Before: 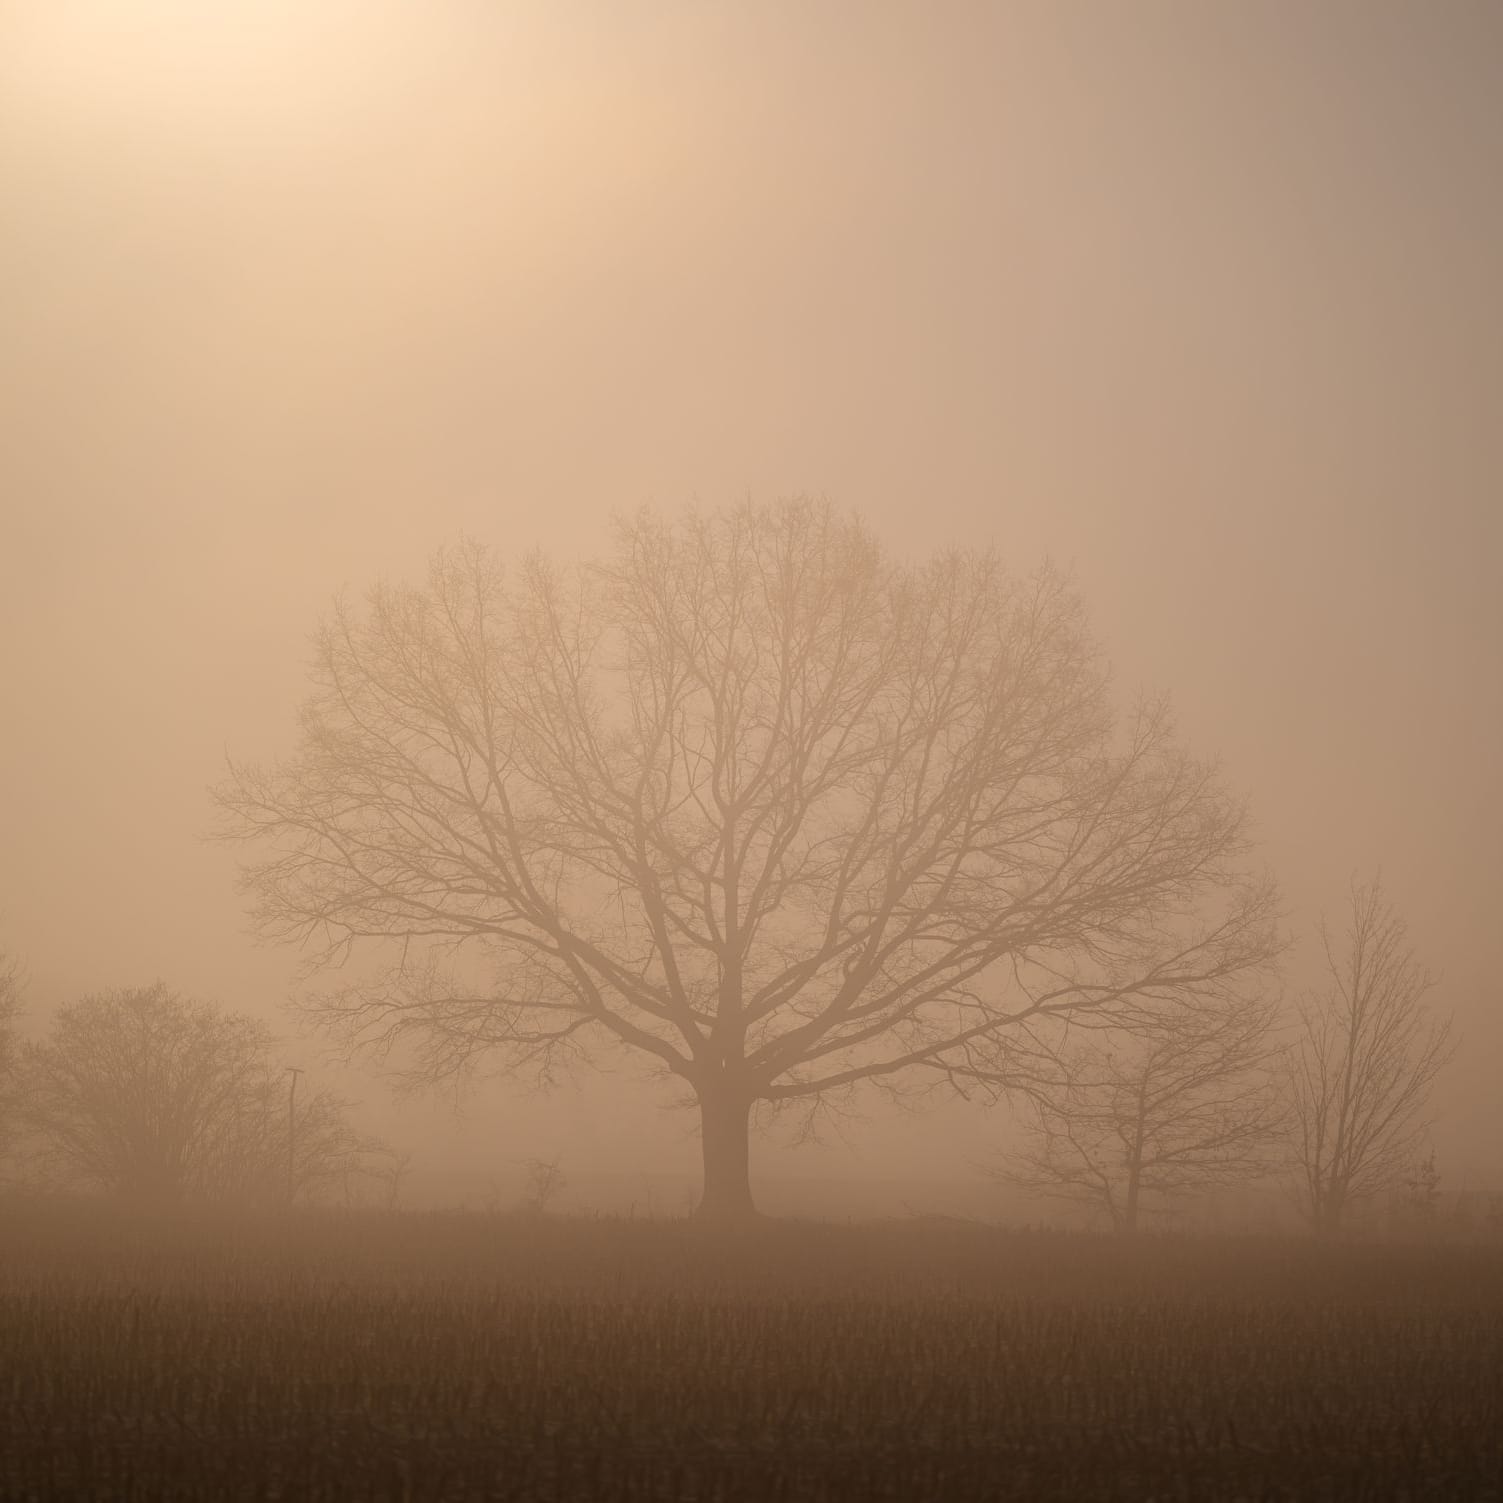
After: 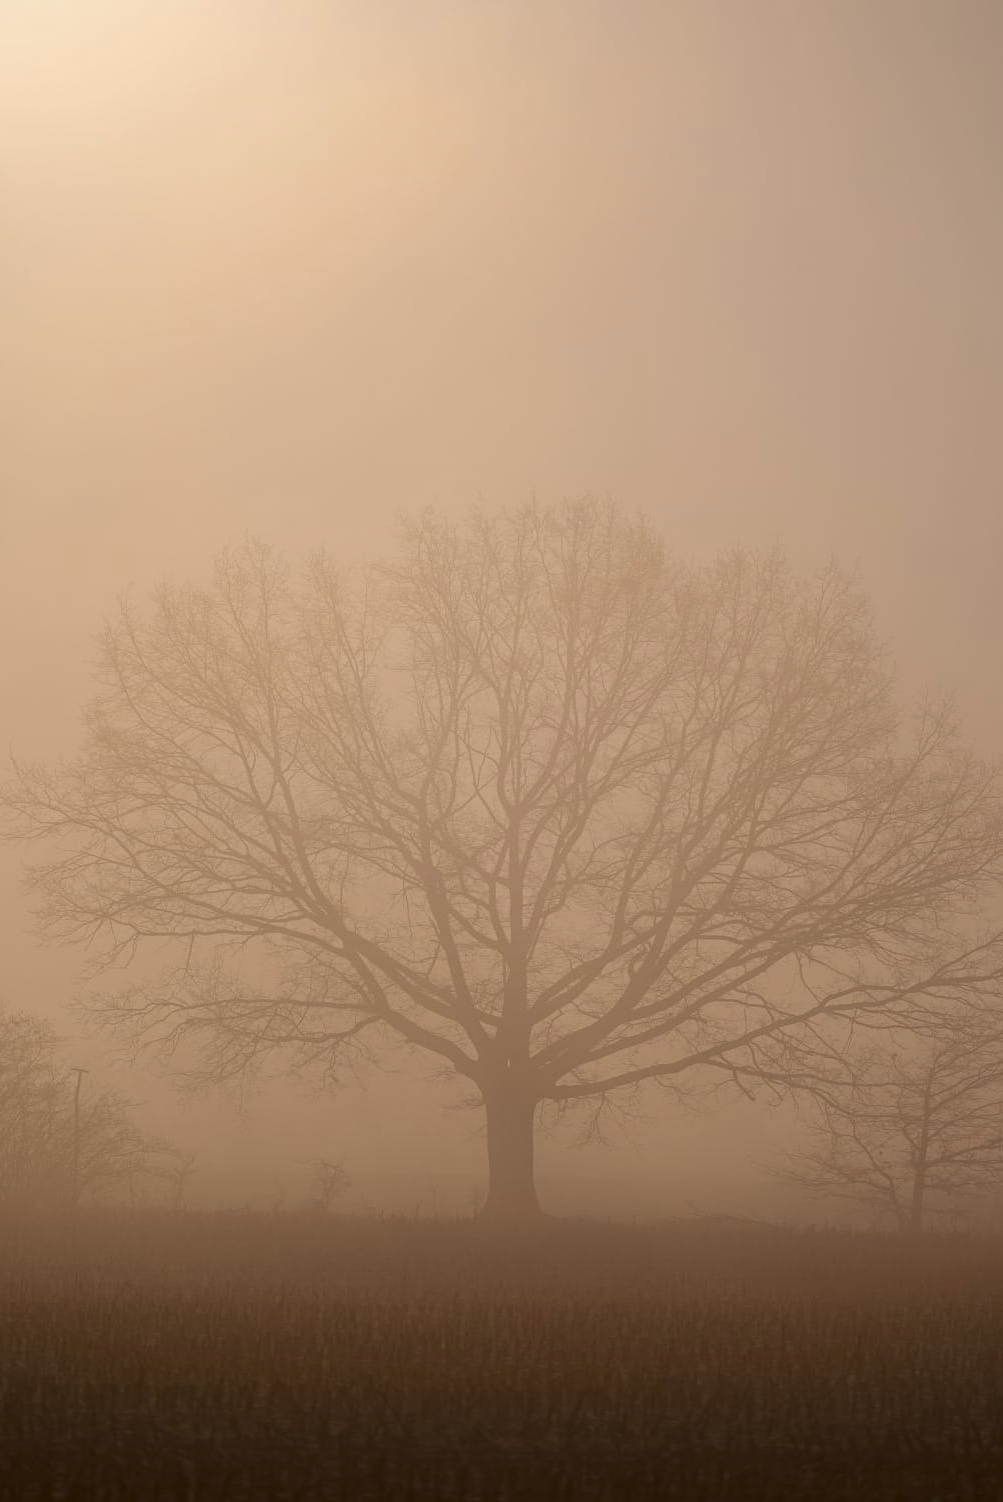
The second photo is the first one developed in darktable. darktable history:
shadows and highlights: shadows -31.79, highlights 29.58, shadows color adjustment 99.15%, highlights color adjustment 0.397%
exposure: exposure -0.177 EV, compensate highlight preservation false
crop and rotate: left 14.413%, right 18.806%
